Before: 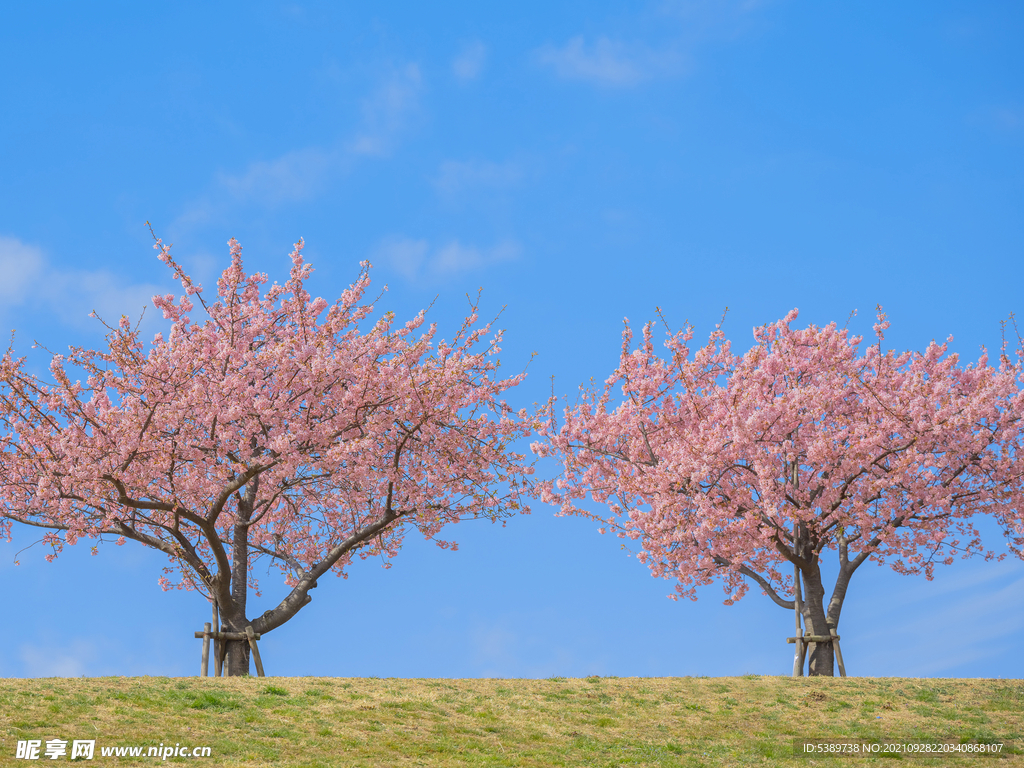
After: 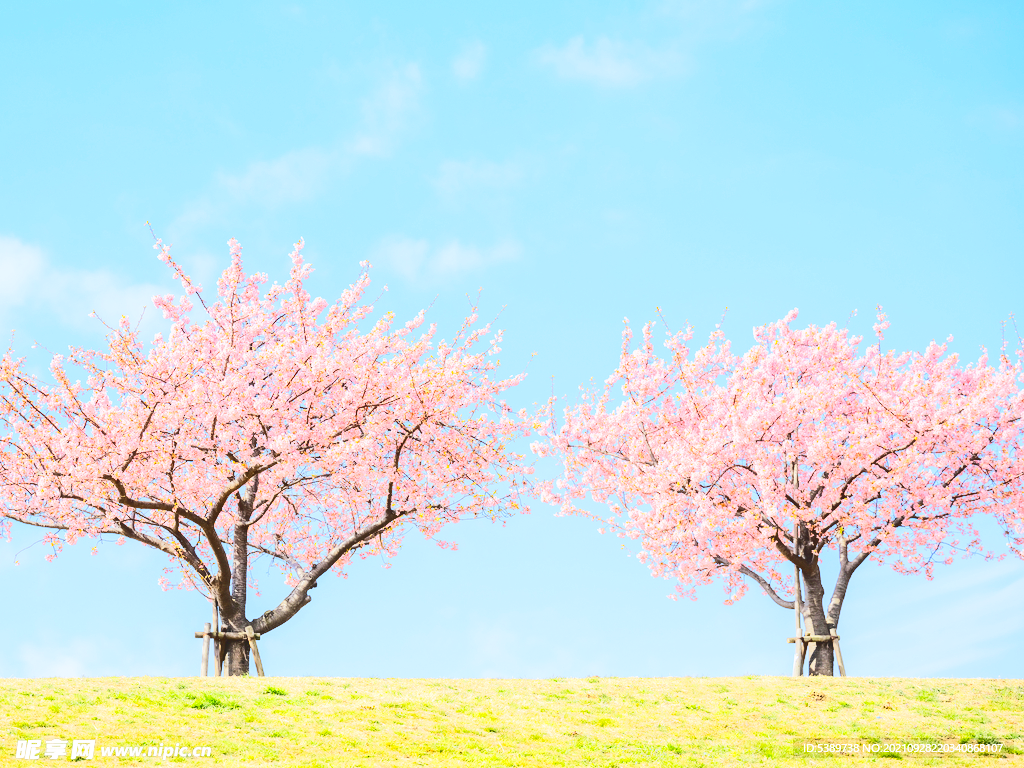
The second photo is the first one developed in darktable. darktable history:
base curve: curves: ch0 [(0, 0) (0.007, 0.004) (0.027, 0.03) (0.046, 0.07) (0.207, 0.54) (0.442, 0.872) (0.673, 0.972) (1, 1)], preserve colors none
tone curve: curves: ch0 [(0, 0) (0.003, 0.13) (0.011, 0.13) (0.025, 0.134) (0.044, 0.136) (0.069, 0.139) (0.1, 0.144) (0.136, 0.151) (0.177, 0.171) (0.224, 0.2) (0.277, 0.247) (0.335, 0.318) (0.399, 0.412) (0.468, 0.536) (0.543, 0.659) (0.623, 0.746) (0.709, 0.812) (0.801, 0.871) (0.898, 0.915) (1, 1)]
